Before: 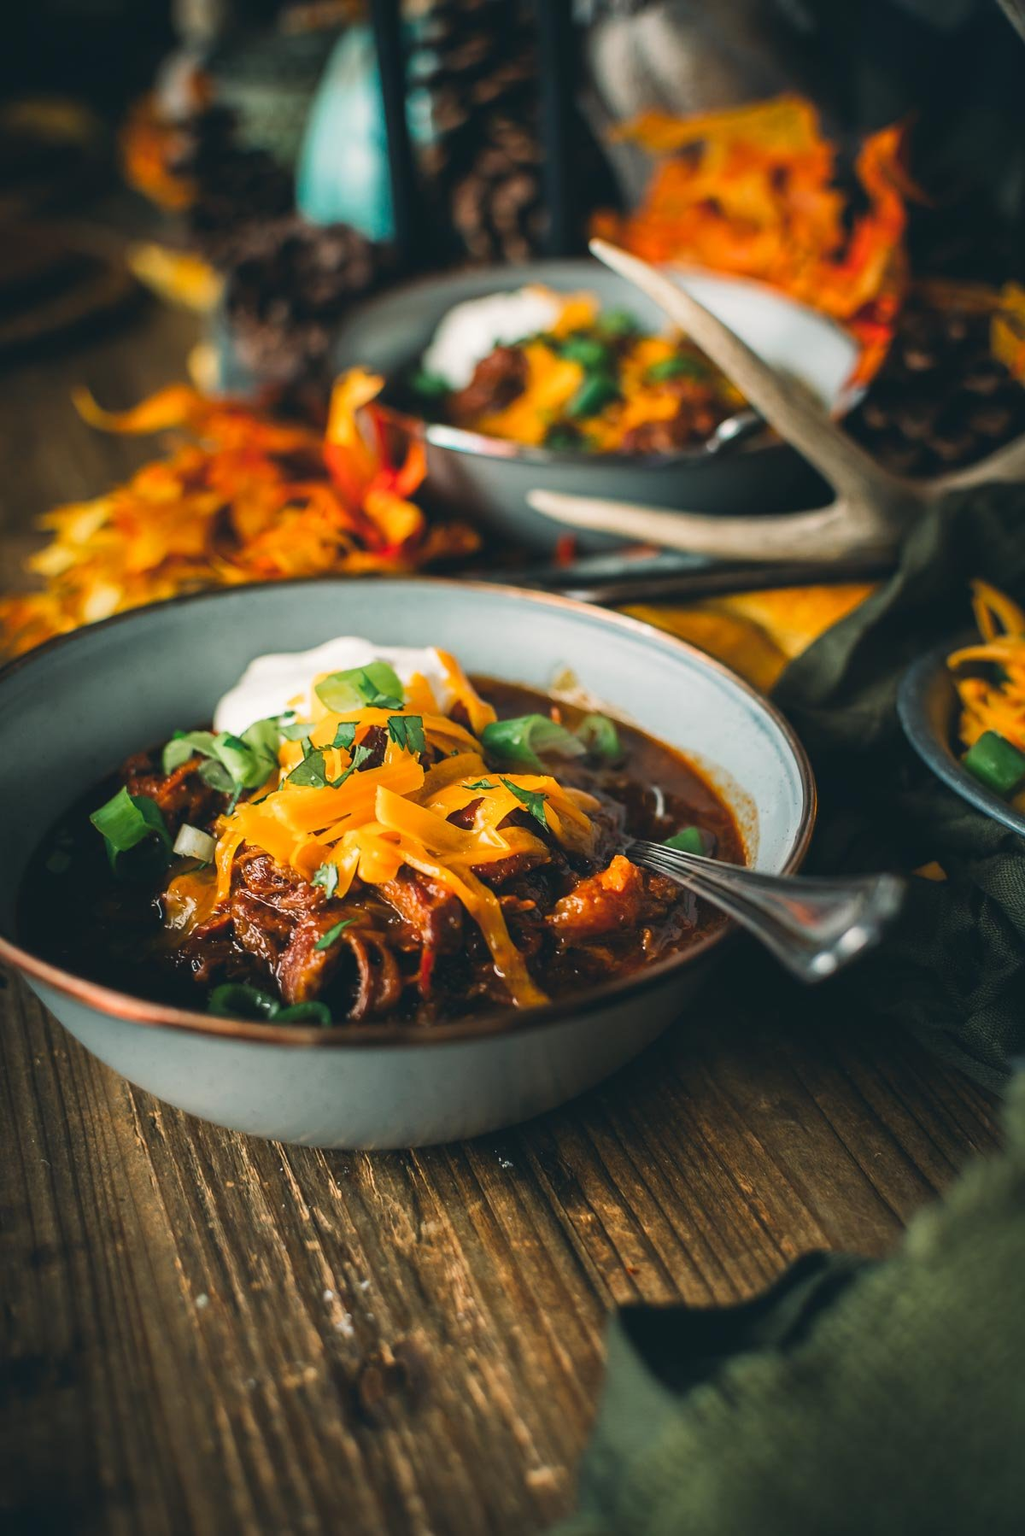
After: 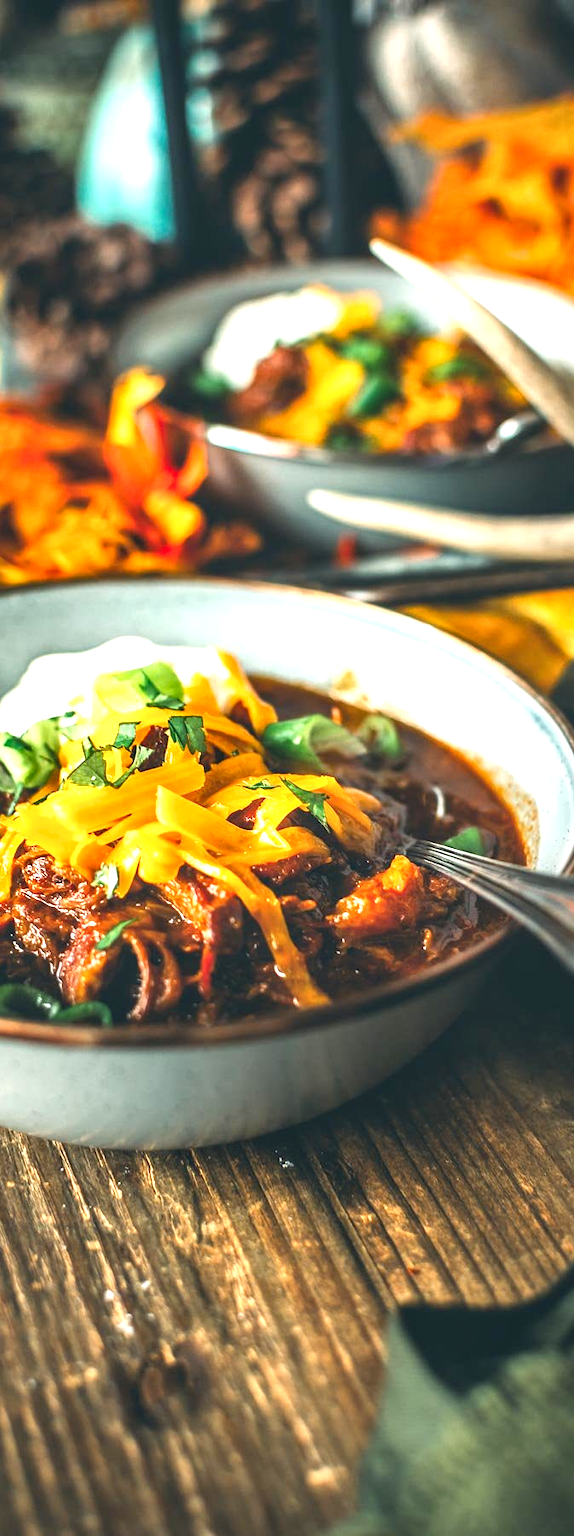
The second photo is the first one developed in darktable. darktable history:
exposure: black level correction 0, exposure 1.099 EV, compensate highlight preservation false
local contrast: on, module defaults
crop: left 21.48%, right 22.447%
shadows and highlights: shadows 20.84, highlights -36.22, highlights color adjustment 41.21%, soften with gaussian
